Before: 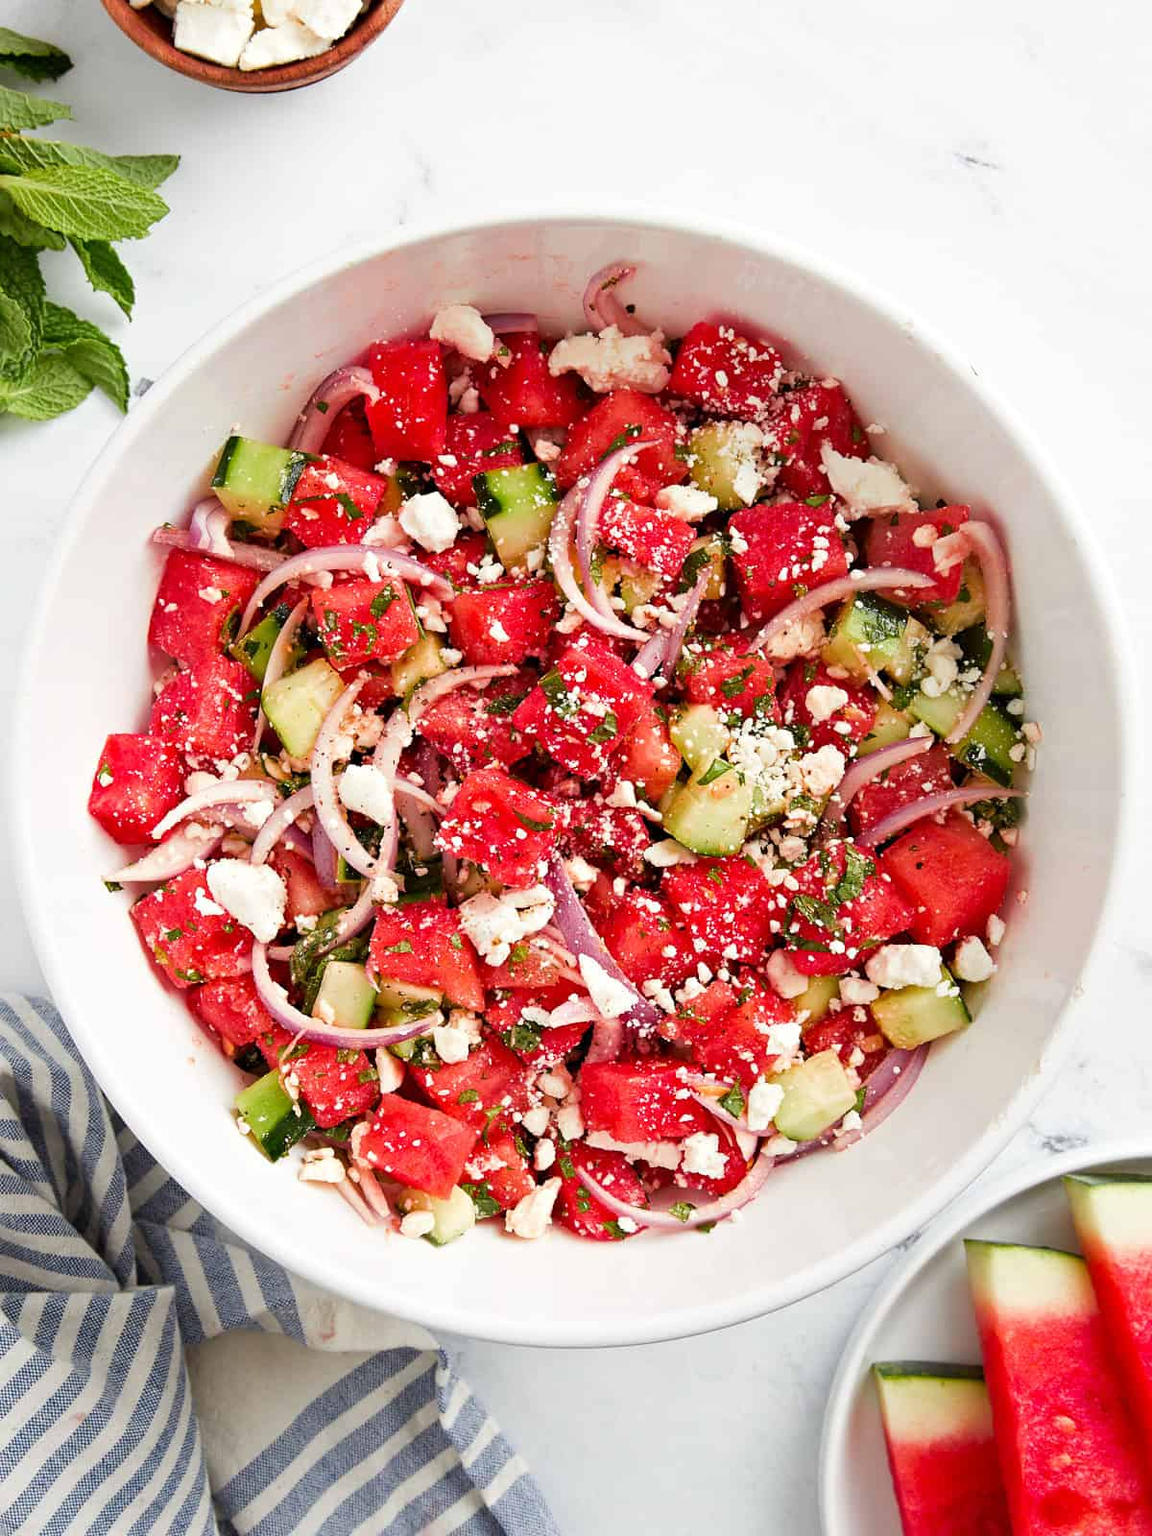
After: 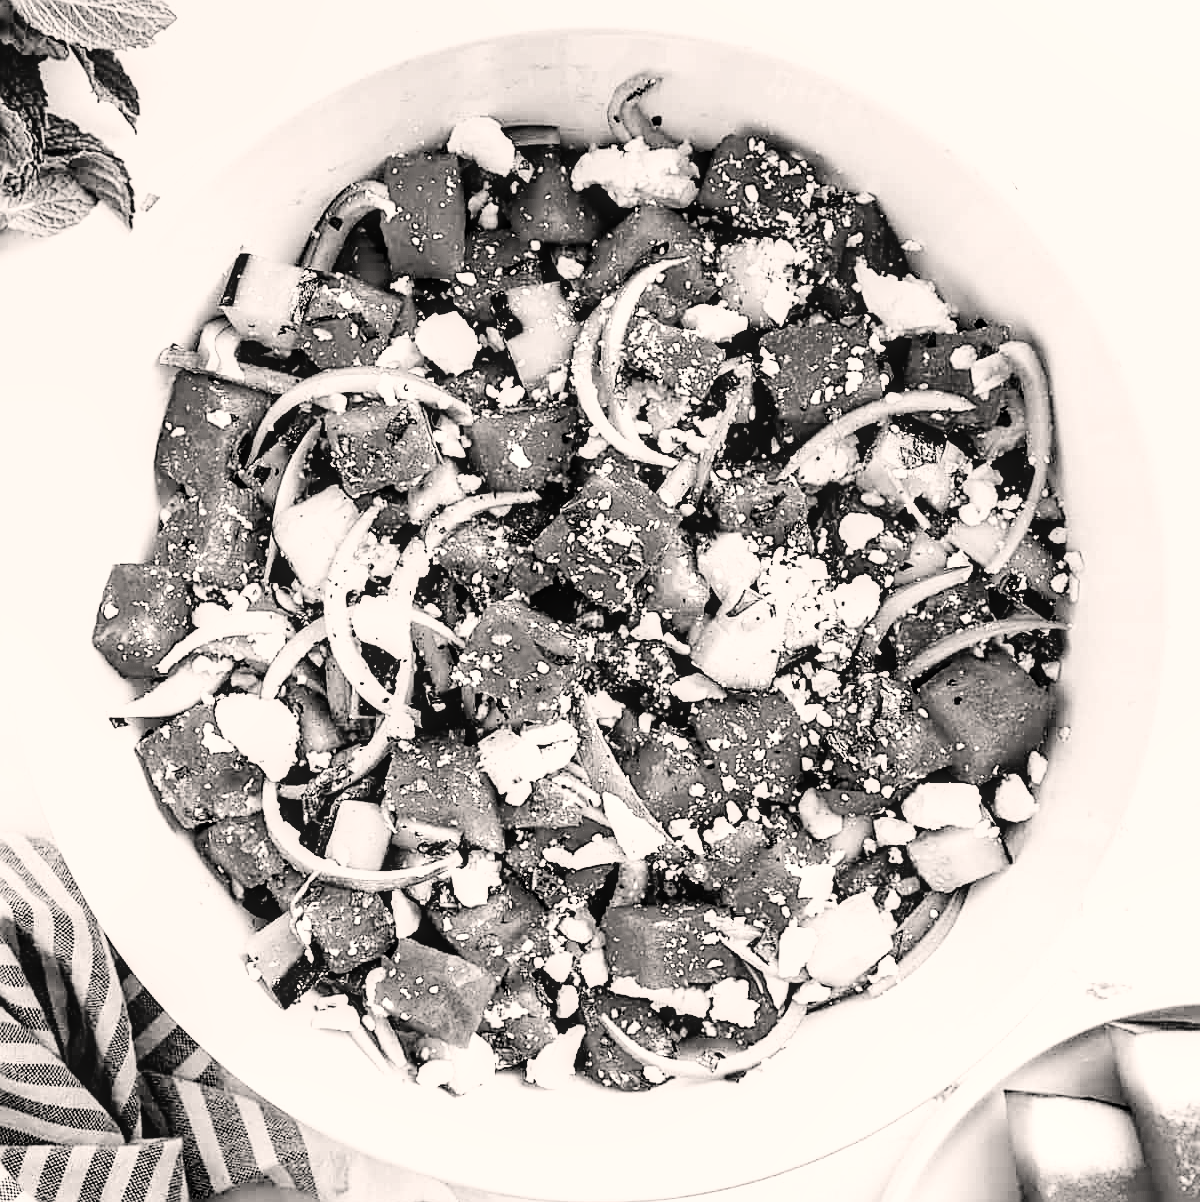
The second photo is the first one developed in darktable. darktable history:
crop and rotate: top 12.604%, bottom 12.262%
color correction: highlights a* 3.72, highlights b* 5.12
tone equalizer: -8 EV -1.1 EV, -7 EV -1.04 EV, -6 EV -0.875 EV, -5 EV -0.551 EV, -3 EV 0.593 EV, -2 EV 0.838 EV, -1 EV 0.998 EV, +0 EV 1.06 EV, edges refinement/feathering 500, mask exposure compensation -1.57 EV, preserve details no
exposure: black level correction 0, exposure 0.399 EV, compensate highlight preservation false
filmic rgb: black relative exposure -5.05 EV, white relative exposure 3.53 EV, hardness 3.18, contrast 1.391, highlights saturation mix -49.86%, preserve chrominance no, color science v3 (2019), use custom middle-gray values true
sharpen: on, module defaults
color balance rgb: perceptual saturation grading › global saturation 15.132%
local contrast: on, module defaults
